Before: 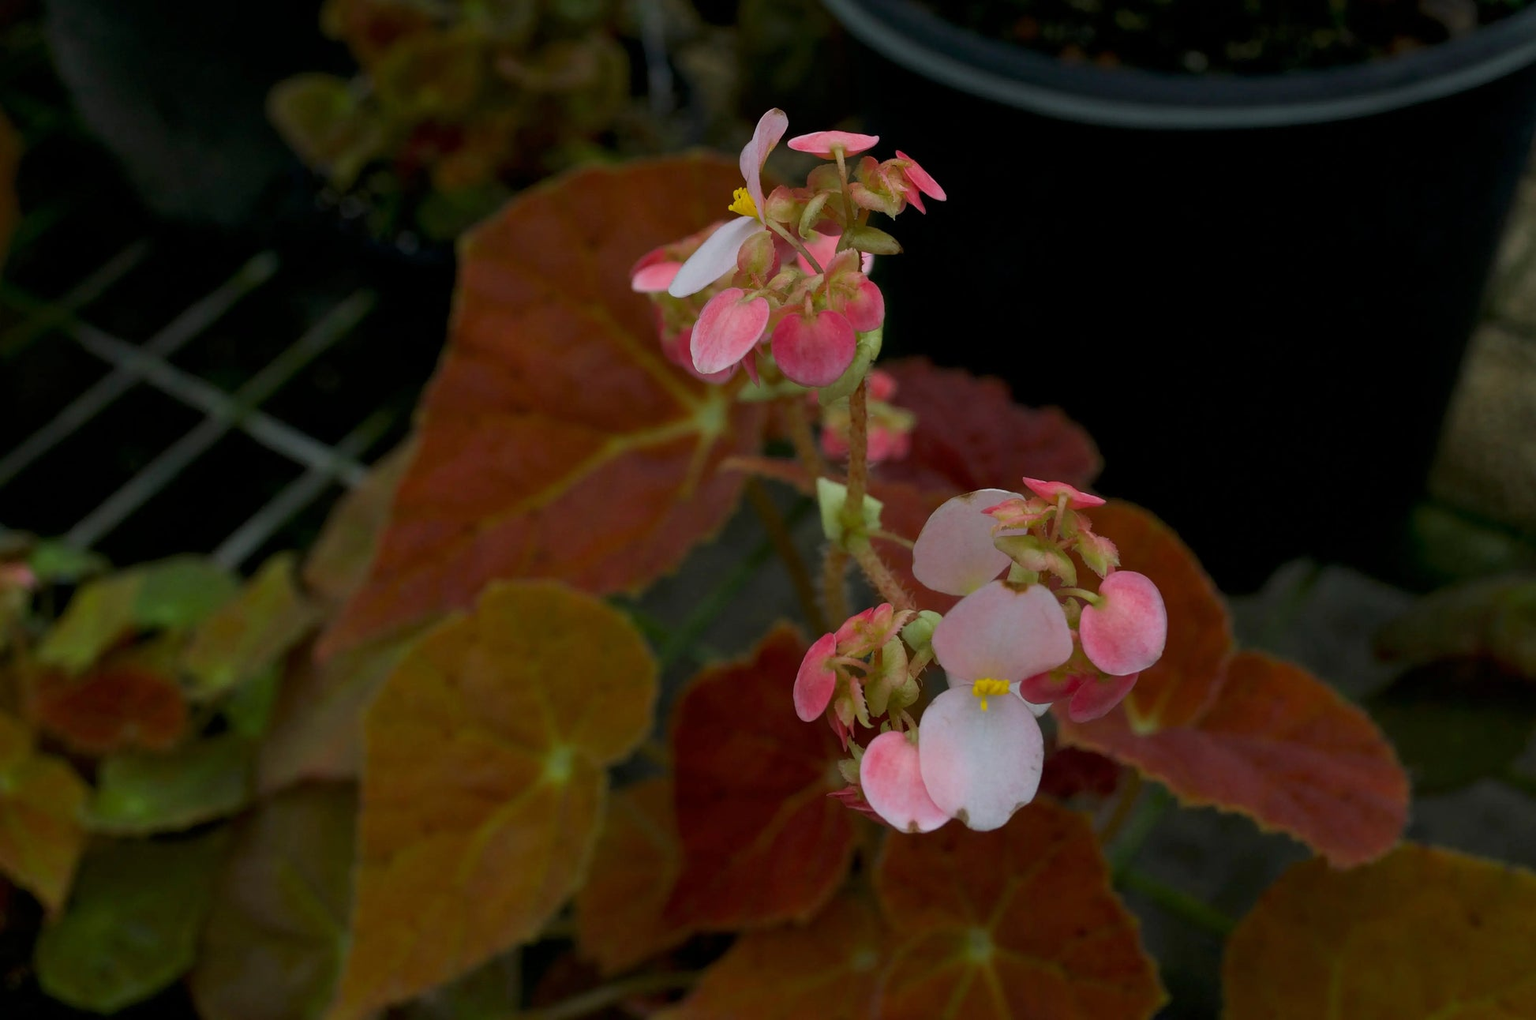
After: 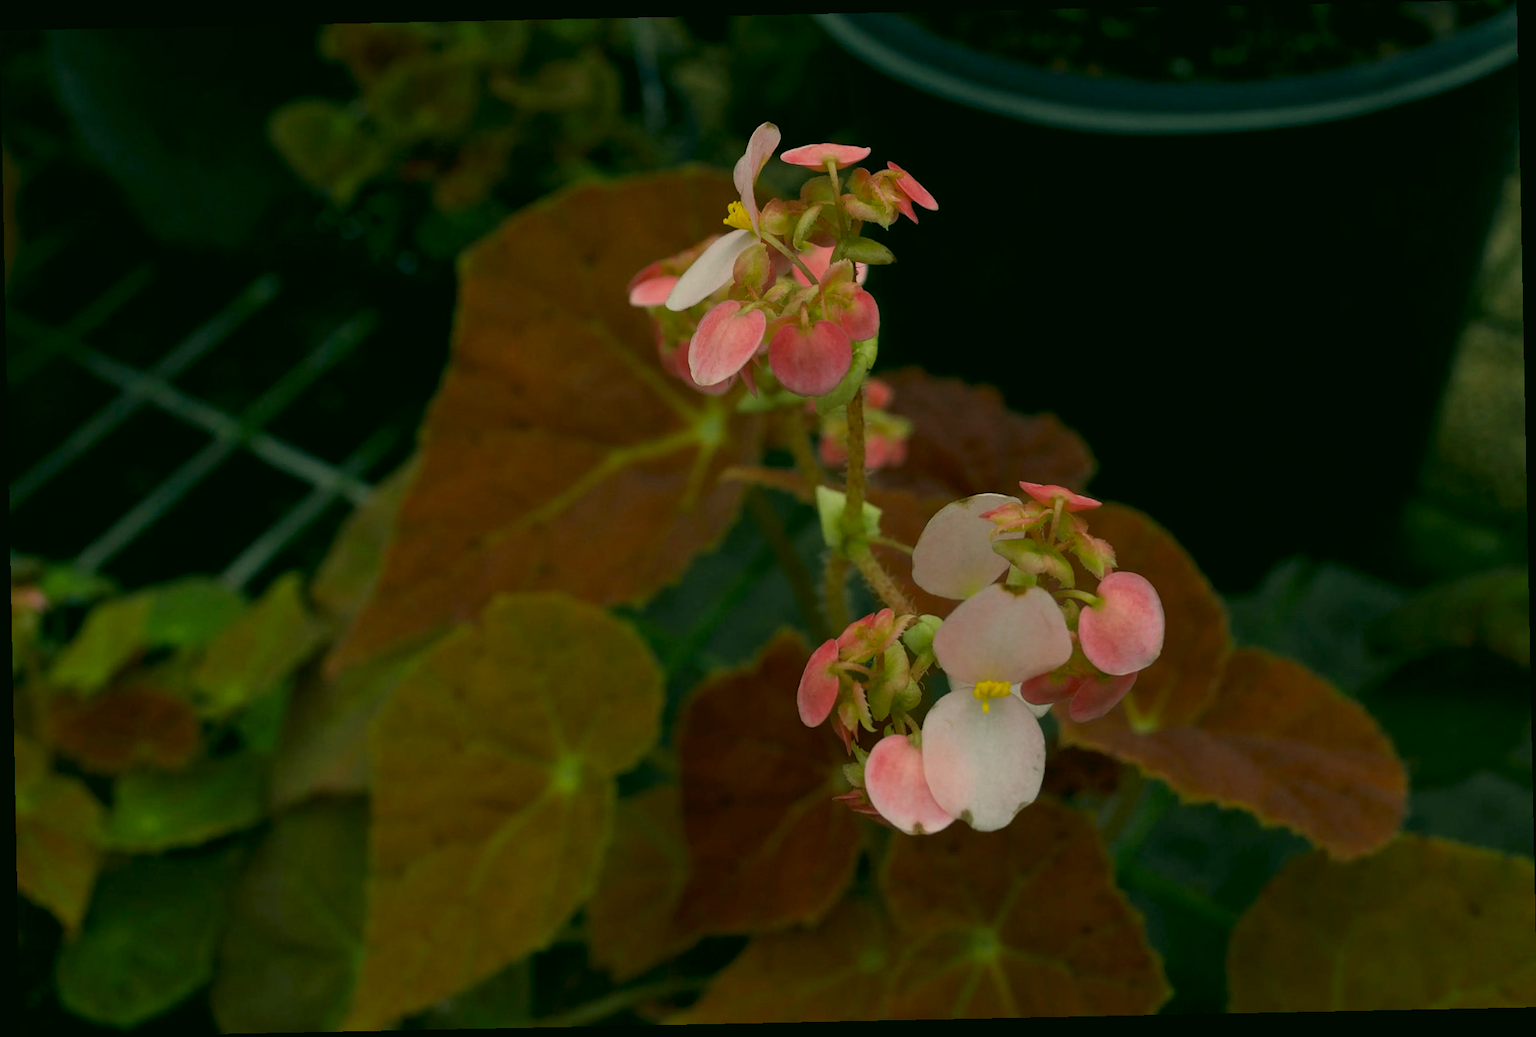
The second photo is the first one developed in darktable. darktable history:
color correction: highlights a* 5.3, highlights b* 24.26, shadows a* -15.58, shadows b* 4.02
rotate and perspective: rotation -1.17°, automatic cropping off
